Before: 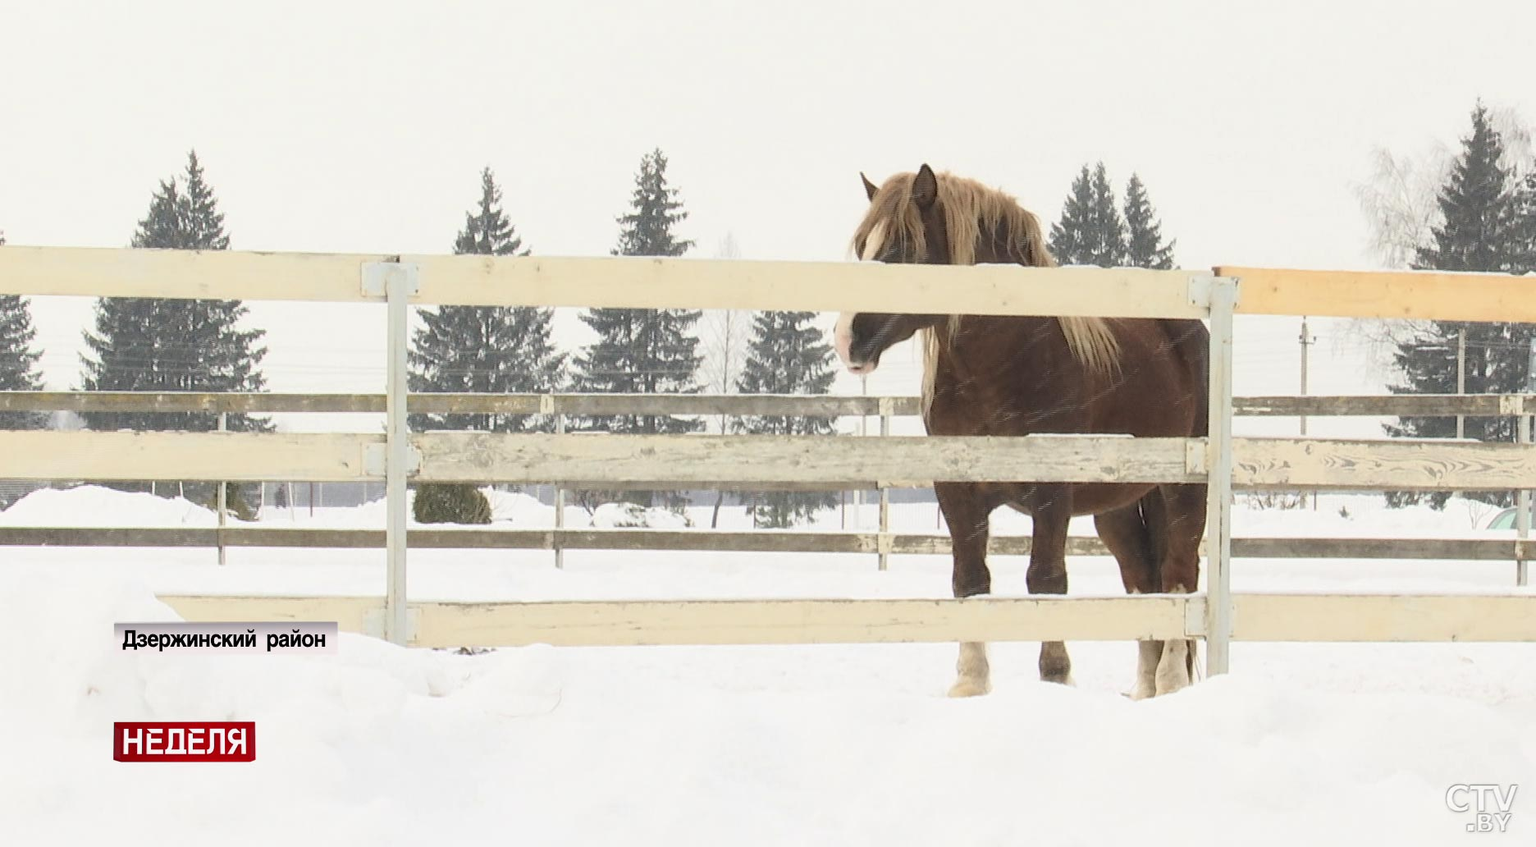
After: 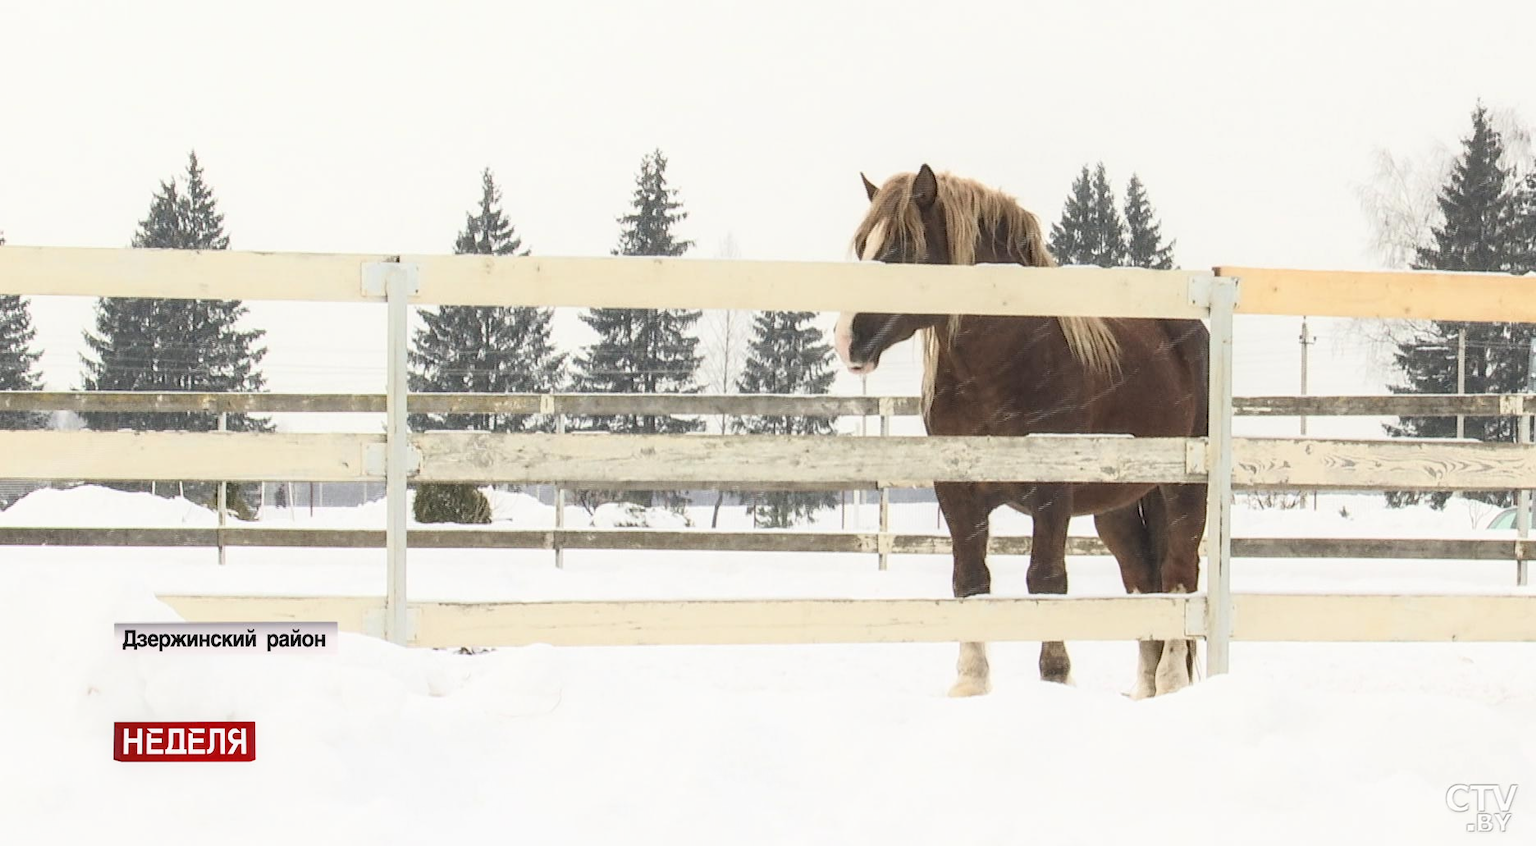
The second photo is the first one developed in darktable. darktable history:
local contrast: on, module defaults
shadows and highlights: shadows 0, highlights 40
tone equalizer: on, module defaults
